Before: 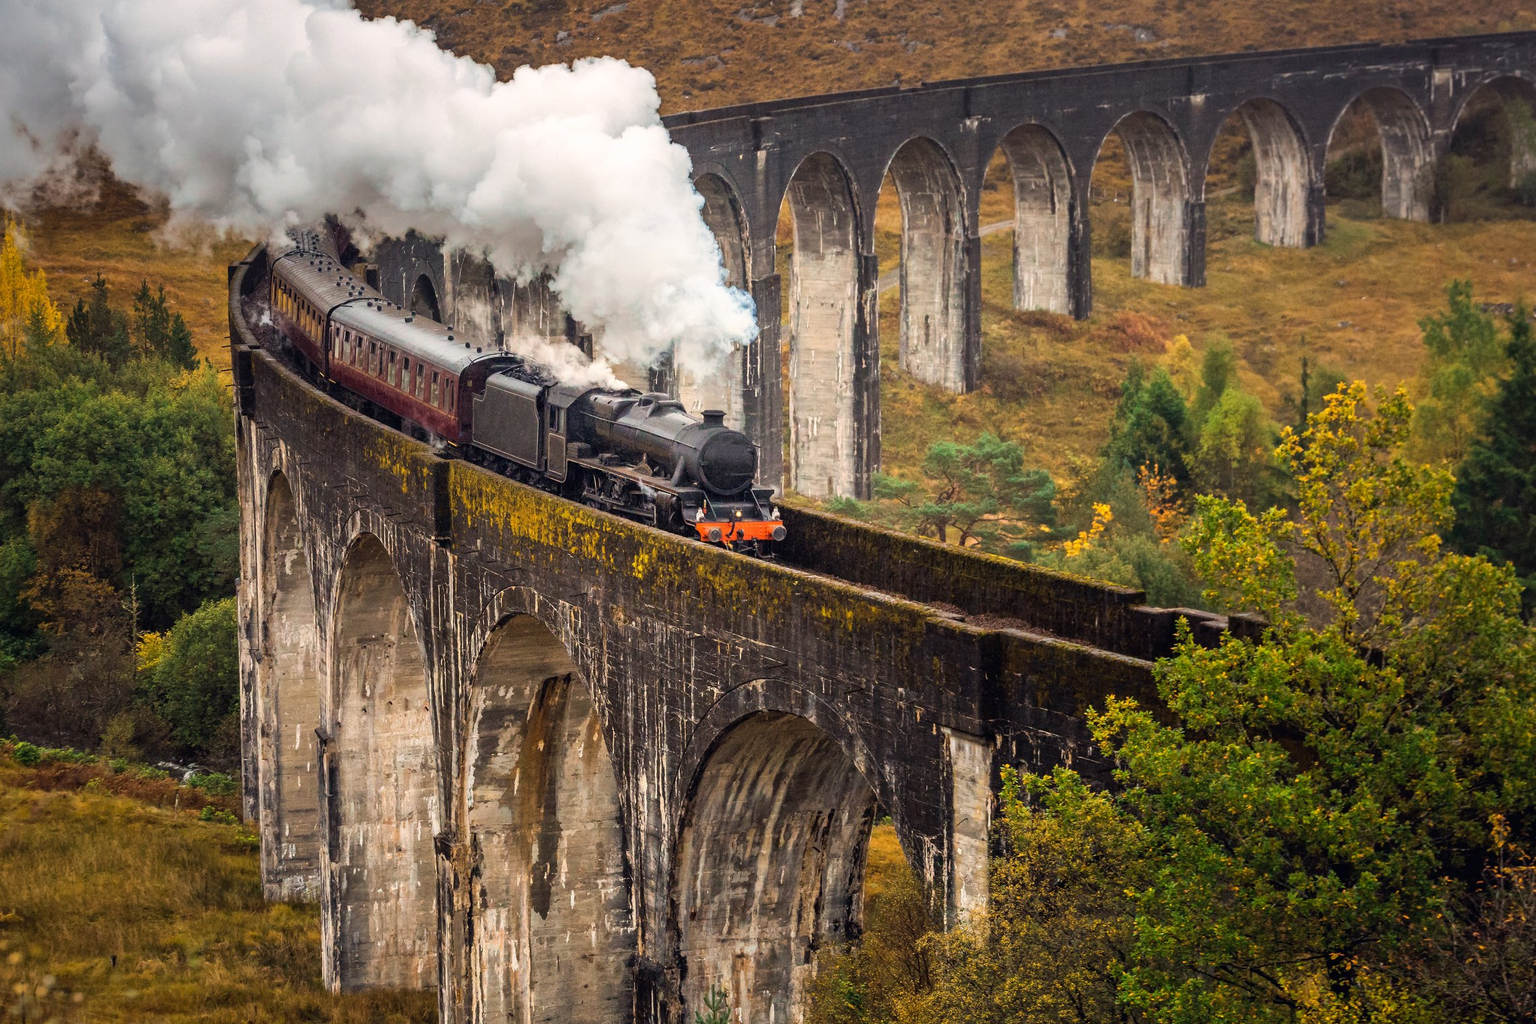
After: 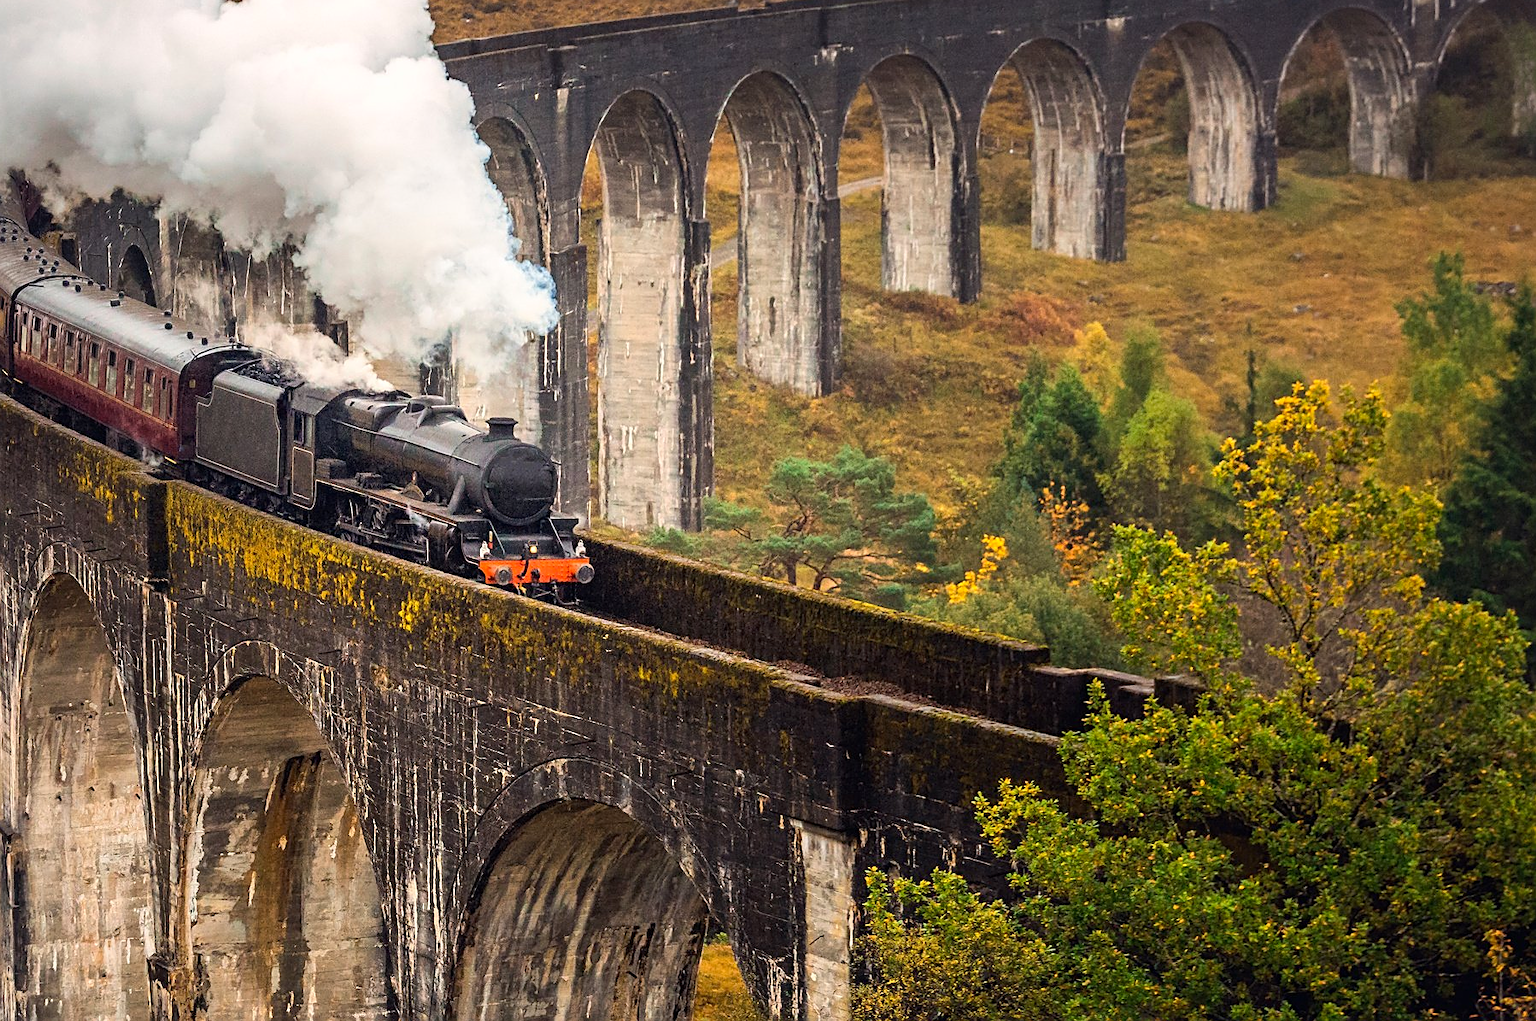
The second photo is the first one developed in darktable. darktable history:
contrast brightness saturation: contrast 0.1, brightness 0.03, saturation 0.09
crop and rotate: left 20.74%, top 7.912%, right 0.375%, bottom 13.378%
sharpen: on, module defaults
